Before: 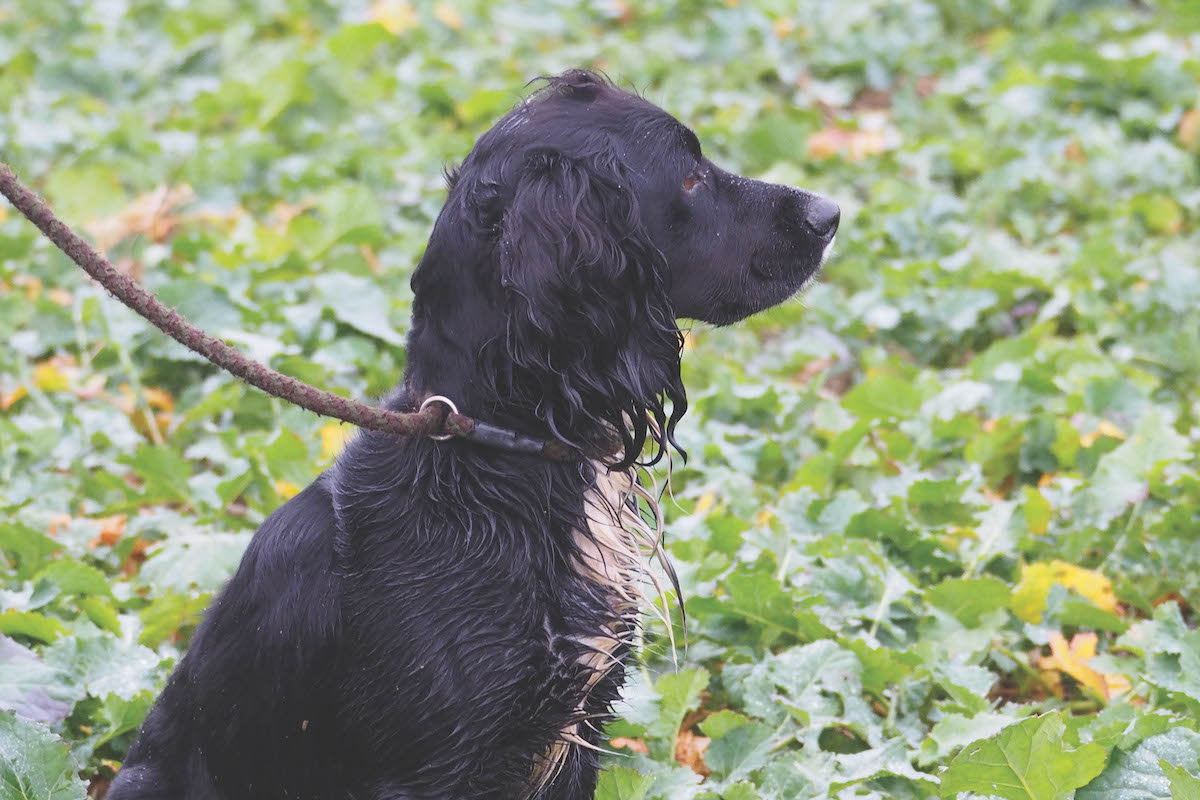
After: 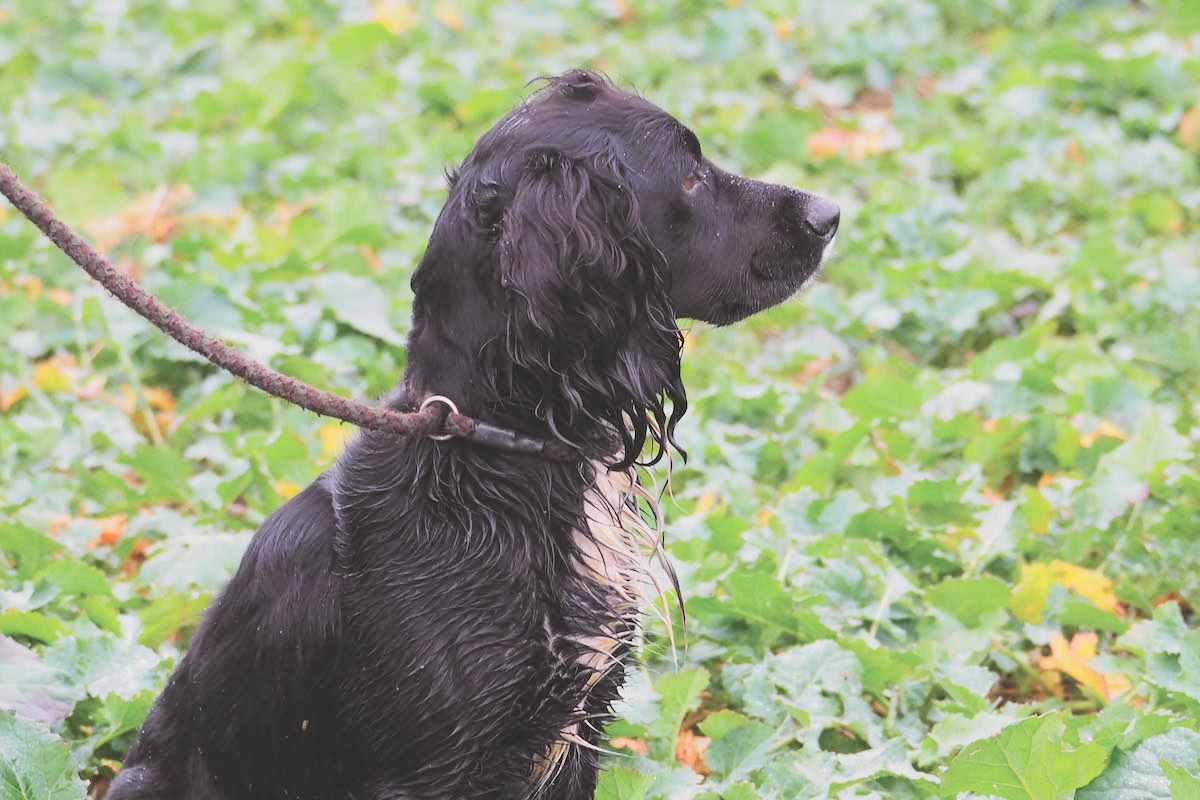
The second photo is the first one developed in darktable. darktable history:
tone curve: curves: ch0 [(0, 0.019) (0.066, 0.043) (0.189, 0.182) (0.359, 0.417) (0.485, 0.576) (0.656, 0.734) (0.851, 0.861) (0.997, 0.959)]; ch1 [(0, 0) (0.179, 0.123) (0.381, 0.36) (0.425, 0.41) (0.474, 0.472) (0.499, 0.501) (0.514, 0.517) (0.571, 0.584) (0.649, 0.677) (0.812, 0.856) (1, 1)]; ch2 [(0, 0) (0.246, 0.214) (0.421, 0.427) (0.459, 0.484) (0.5, 0.504) (0.518, 0.523) (0.529, 0.544) (0.56, 0.581) (0.617, 0.631) (0.744, 0.734) (0.867, 0.821) (0.993, 0.889)], color space Lab, independent channels, preserve colors none
